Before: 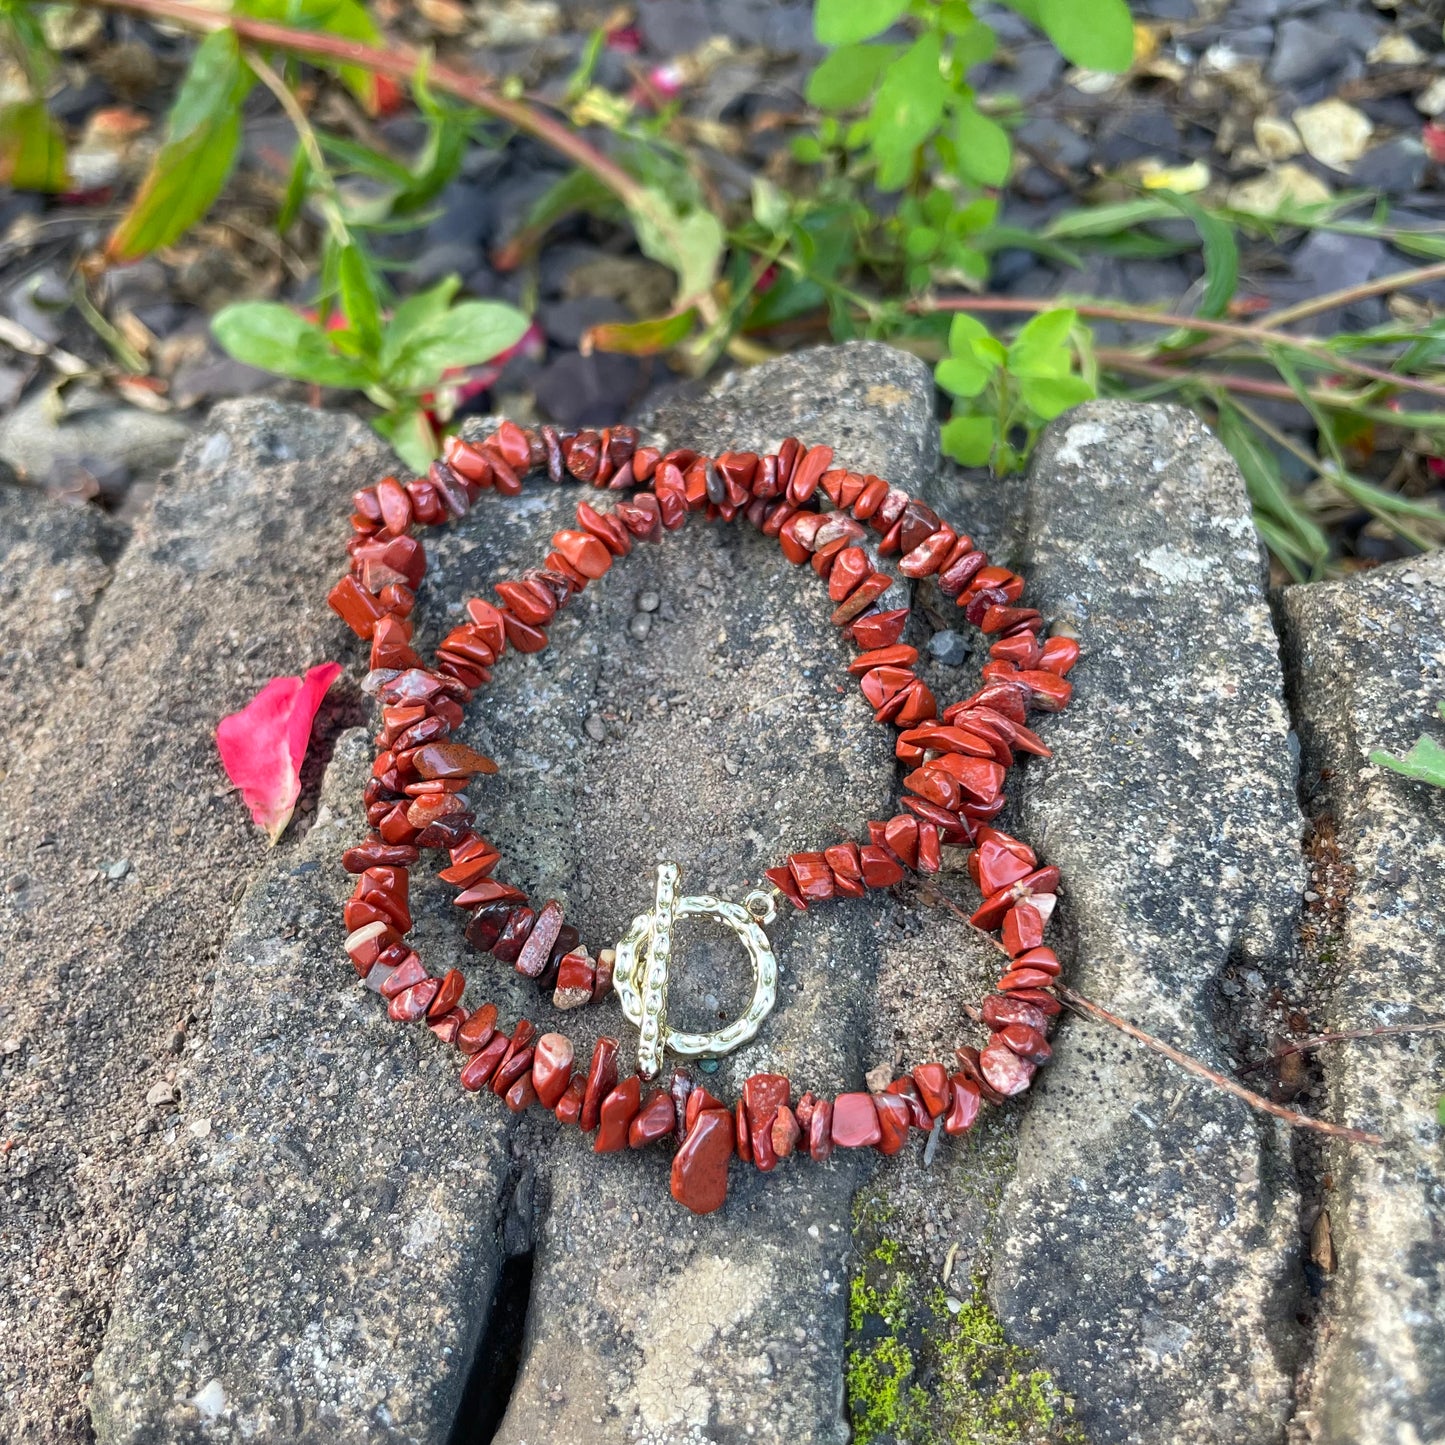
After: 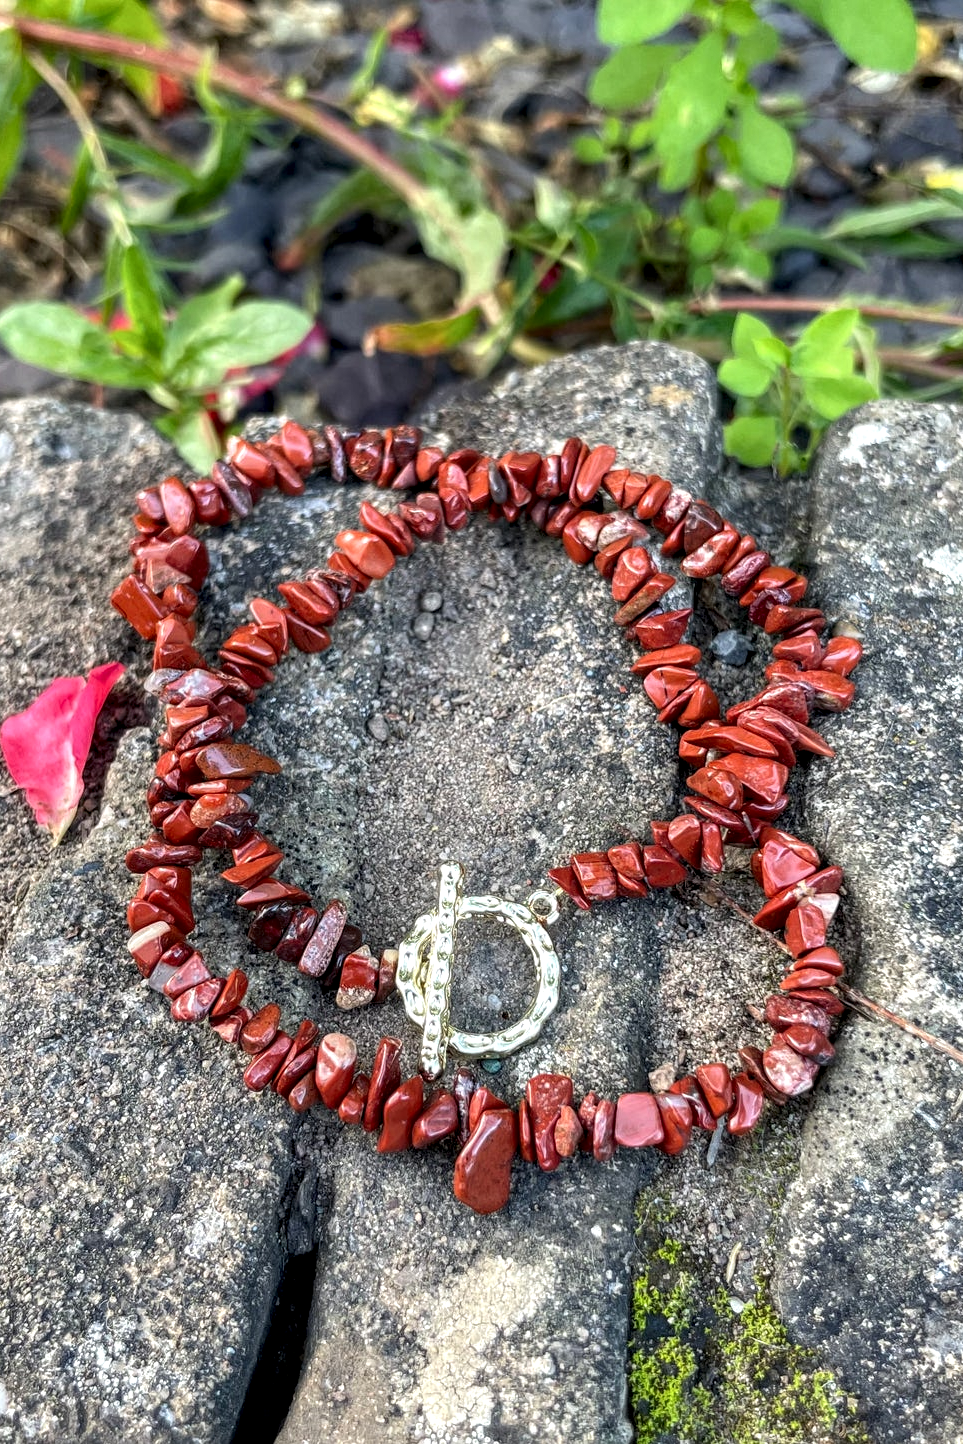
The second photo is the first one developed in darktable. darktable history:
local contrast: detail 154%
crop and rotate: left 15.055%, right 18.278%
